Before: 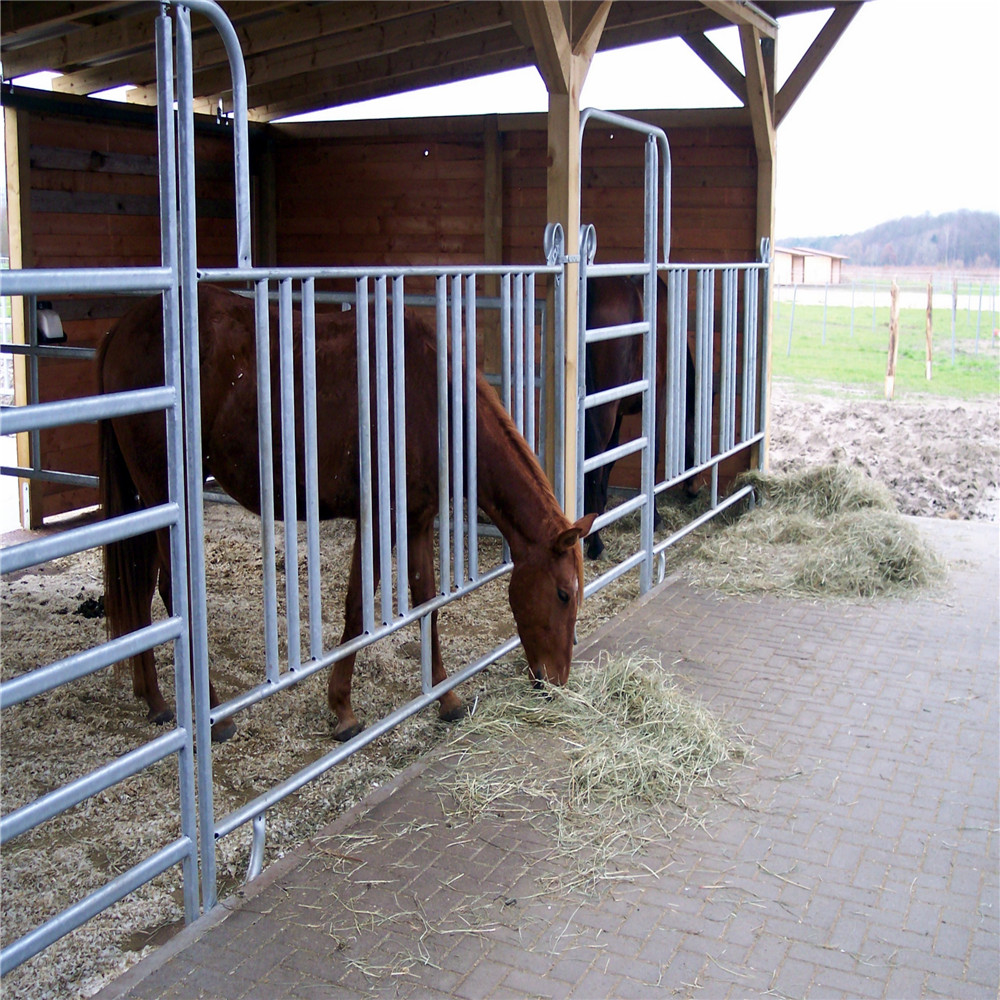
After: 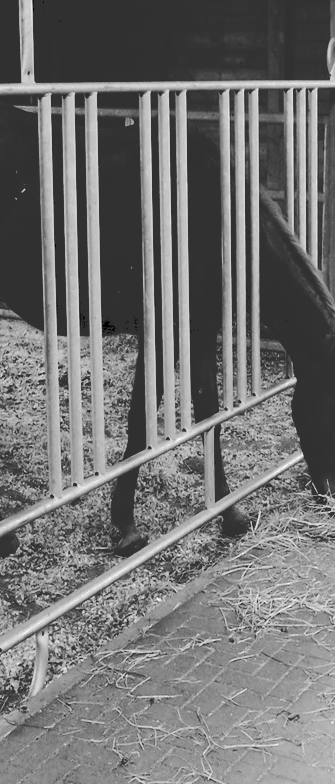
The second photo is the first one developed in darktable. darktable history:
tone curve: curves: ch0 [(0, 0) (0.003, 0.198) (0.011, 0.198) (0.025, 0.198) (0.044, 0.198) (0.069, 0.201) (0.1, 0.202) (0.136, 0.207) (0.177, 0.212) (0.224, 0.222) (0.277, 0.27) (0.335, 0.332) (0.399, 0.422) (0.468, 0.542) (0.543, 0.626) (0.623, 0.698) (0.709, 0.764) (0.801, 0.82) (0.898, 0.863) (1, 1)], preserve colors none
crop and rotate: left 21.77%, top 18.528%, right 44.676%, bottom 2.997%
color zones: curves: ch1 [(0, -0.394) (0.143, -0.394) (0.286, -0.394) (0.429, -0.392) (0.571, -0.391) (0.714, -0.391) (0.857, -0.391) (1, -0.394)]
